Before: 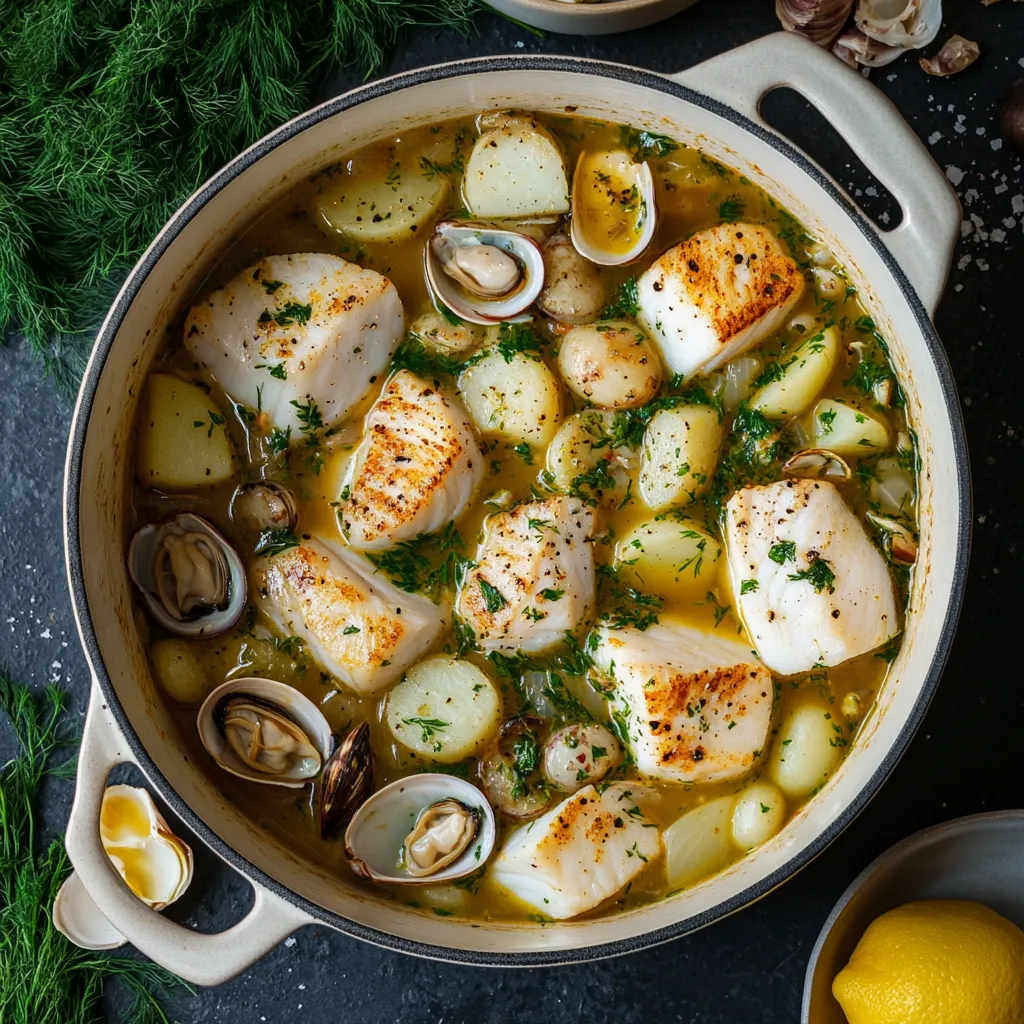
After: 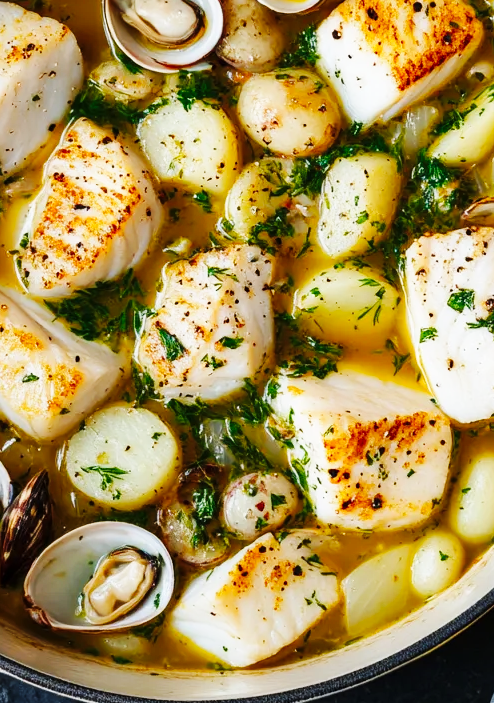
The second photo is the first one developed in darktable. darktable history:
crop: left 31.379%, top 24.658%, right 20.326%, bottom 6.628%
base curve: curves: ch0 [(0, 0) (0.032, 0.025) (0.121, 0.166) (0.206, 0.329) (0.605, 0.79) (1, 1)], preserve colors none
